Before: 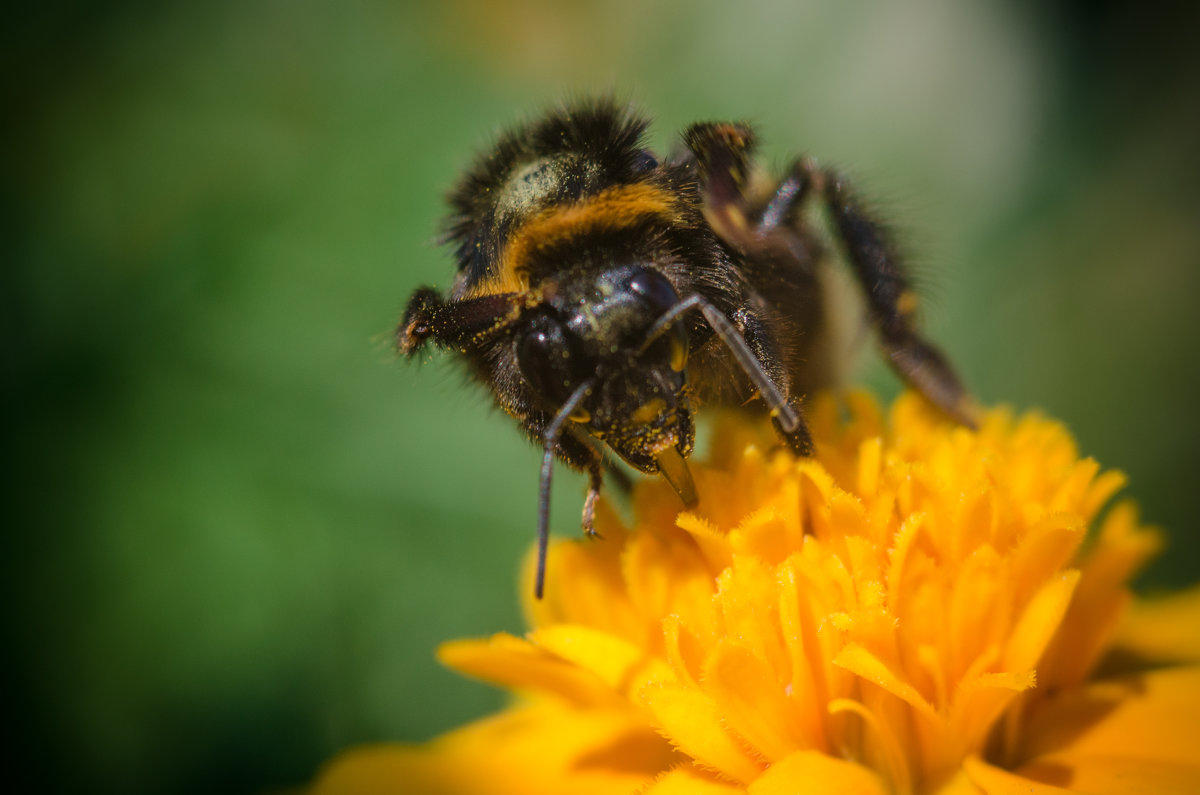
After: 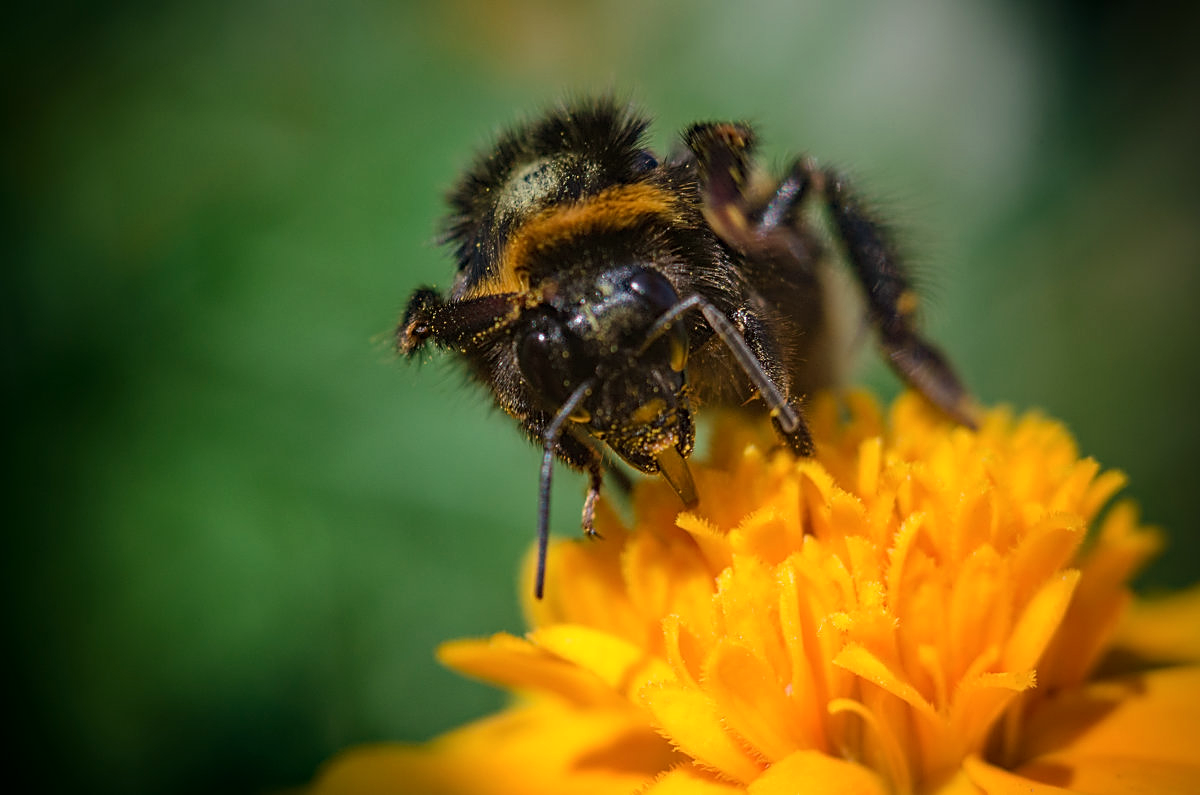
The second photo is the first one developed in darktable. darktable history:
haze removal: compatibility mode true, adaptive false
contrast brightness saturation: contrast 0.07
sharpen: amount 0.49
